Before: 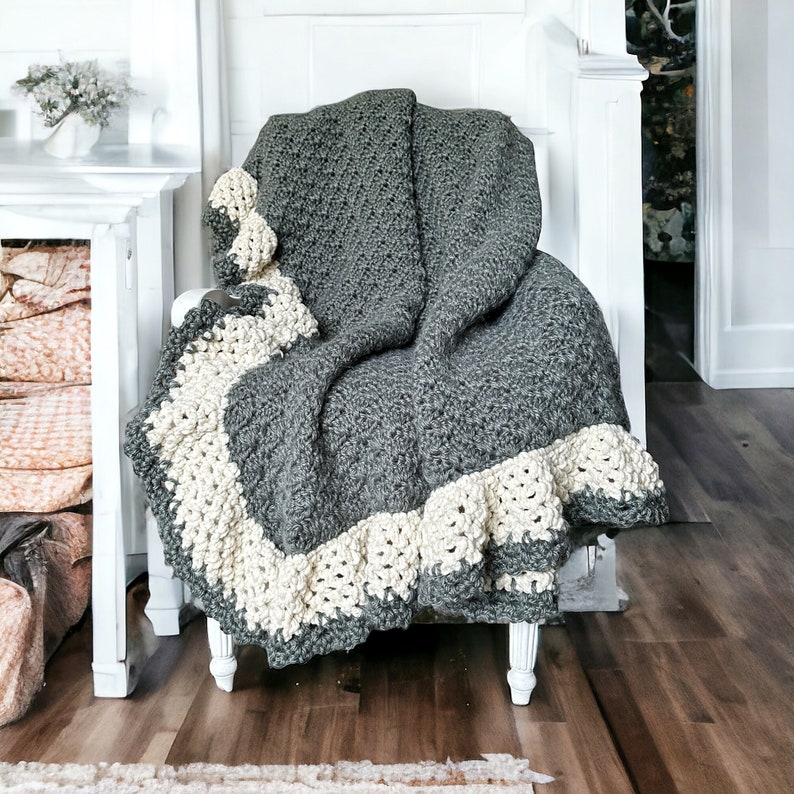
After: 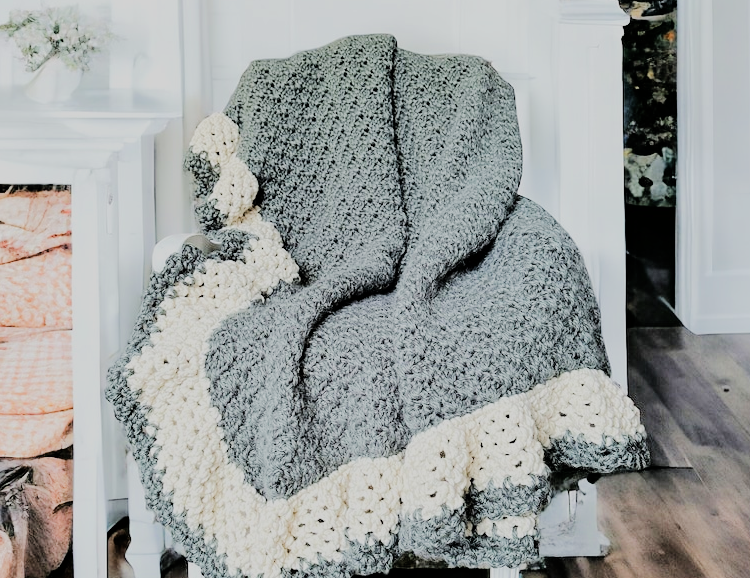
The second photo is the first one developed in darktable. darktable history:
tone equalizer: -7 EV 0.142 EV, -6 EV 0.639 EV, -5 EV 1.15 EV, -4 EV 1.32 EV, -3 EV 1.14 EV, -2 EV 0.6 EV, -1 EV 0.16 EV, edges refinement/feathering 500, mask exposure compensation -1.57 EV, preserve details no
crop: left 2.45%, top 7.002%, right 3.003%, bottom 20.156%
filmic rgb: black relative exposure -7.19 EV, white relative exposure 5.34 EV, threshold 5.94 EV, hardness 3.02, enable highlight reconstruction true
